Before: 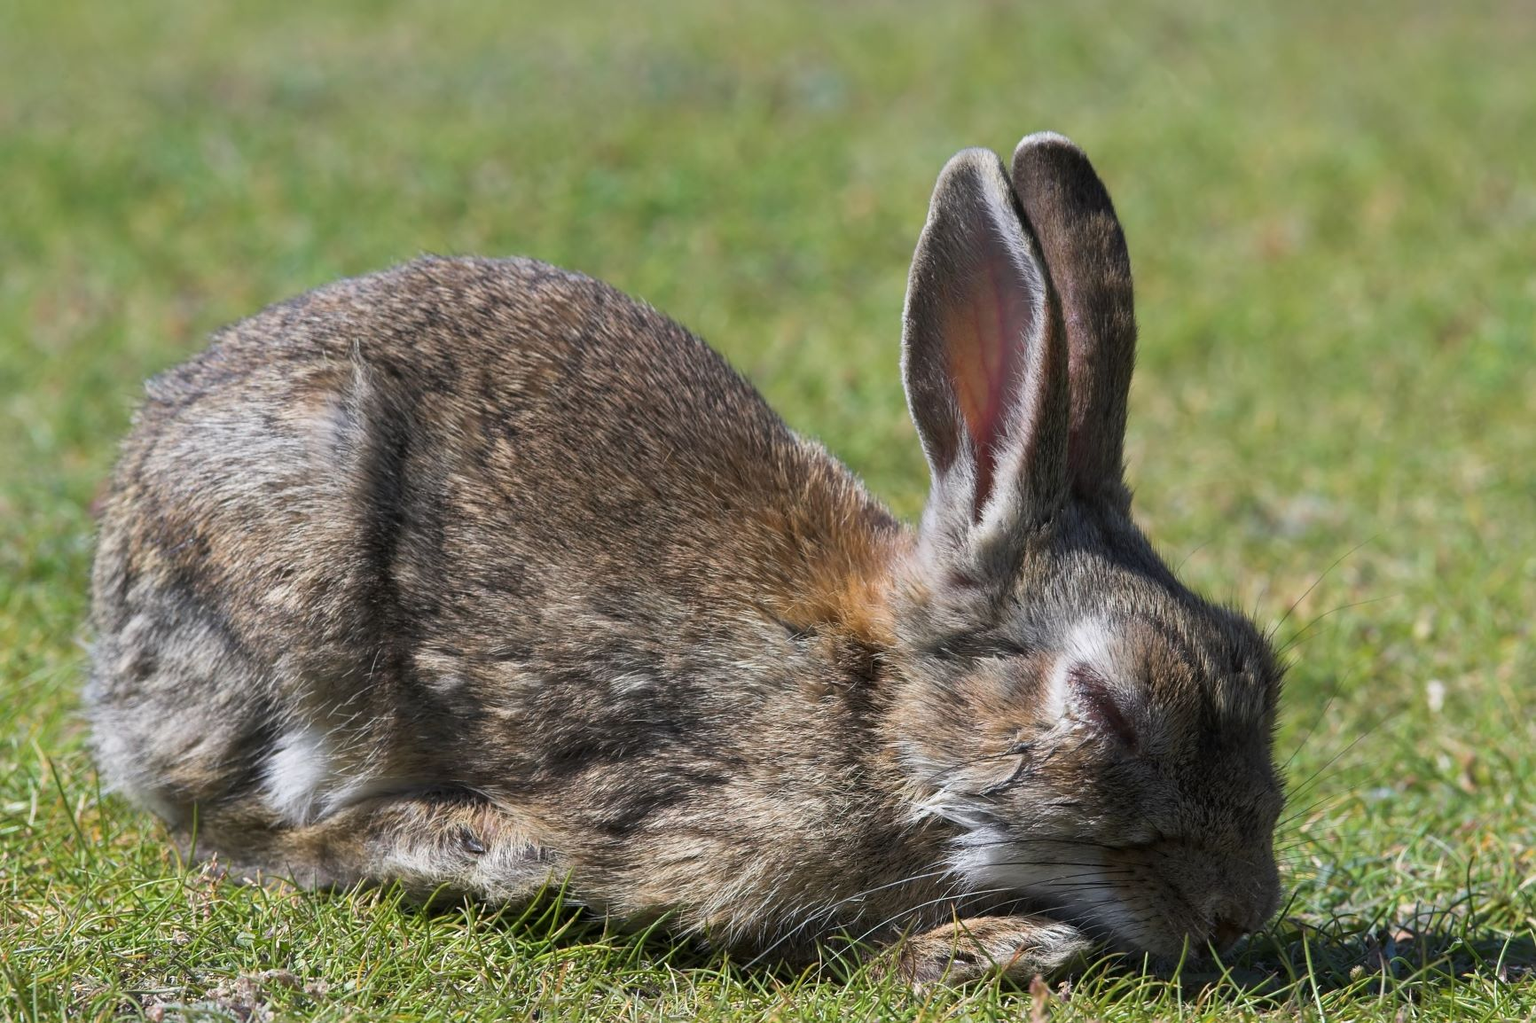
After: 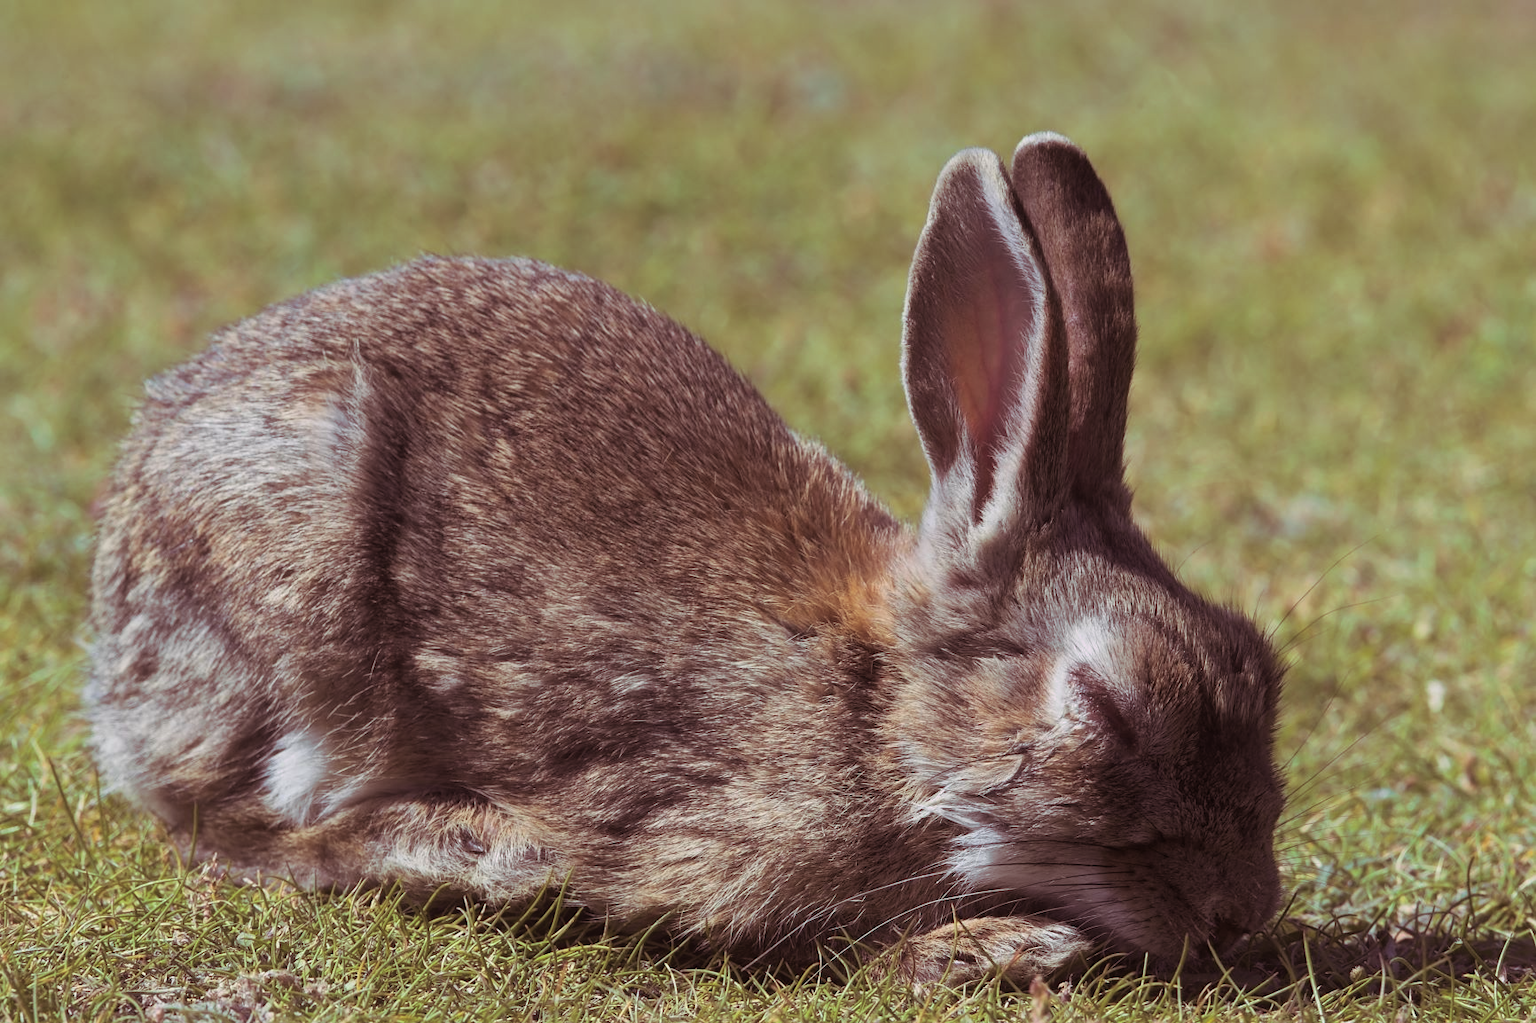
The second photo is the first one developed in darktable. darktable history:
split-toning: highlights › hue 298.8°, highlights › saturation 0.73, compress 41.76%
contrast equalizer: octaves 7, y [[0.6 ×6], [0.55 ×6], [0 ×6], [0 ×6], [0 ×6]], mix -0.3
